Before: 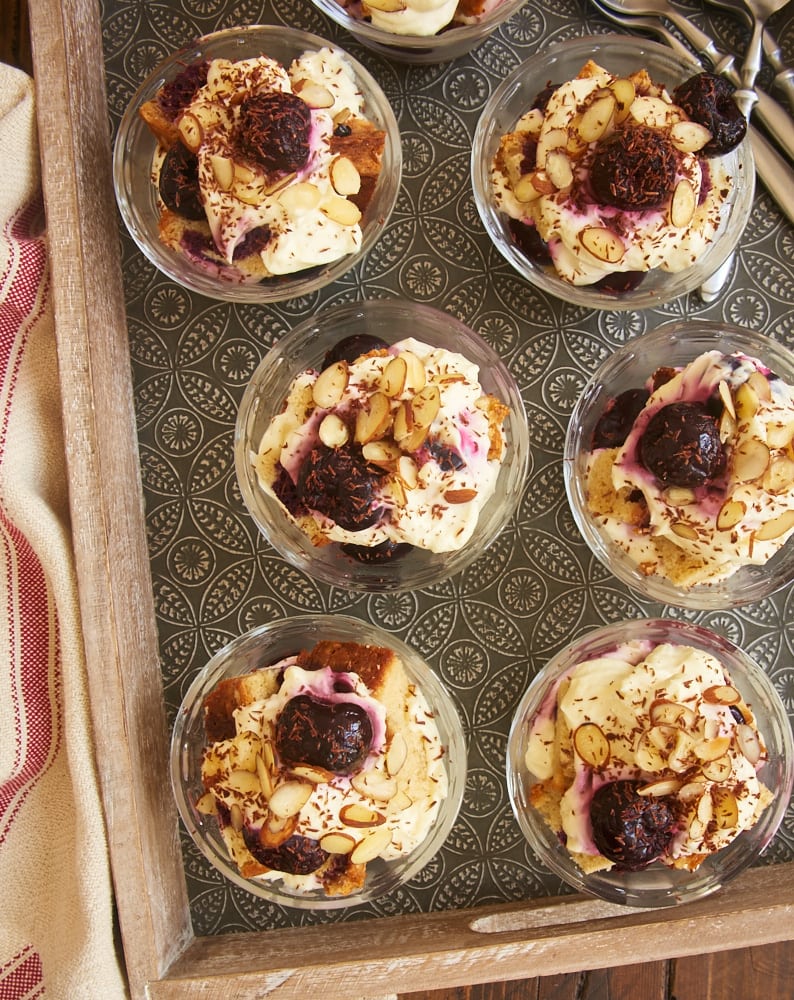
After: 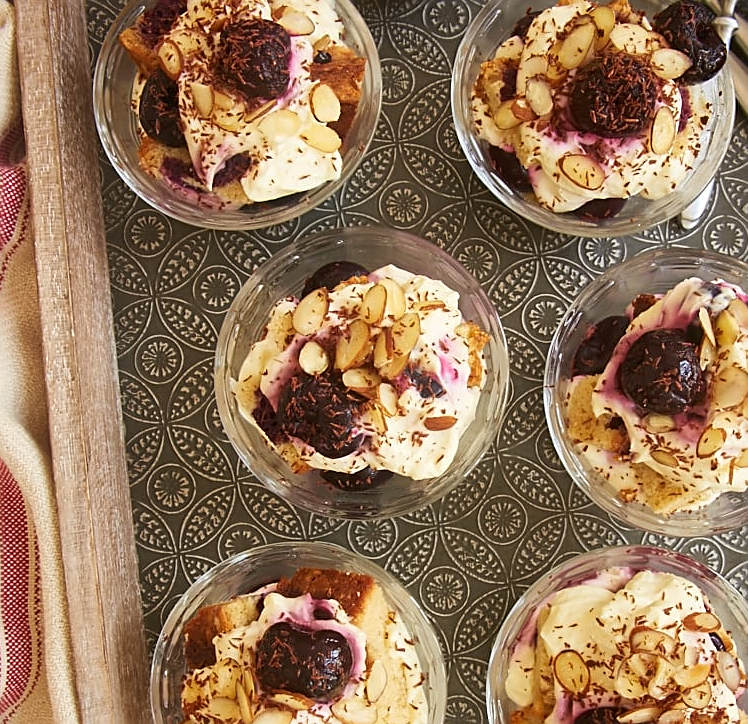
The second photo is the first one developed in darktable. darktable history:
crop: left 2.623%, top 7.309%, right 3.113%, bottom 20.261%
sharpen: on, module defaults
